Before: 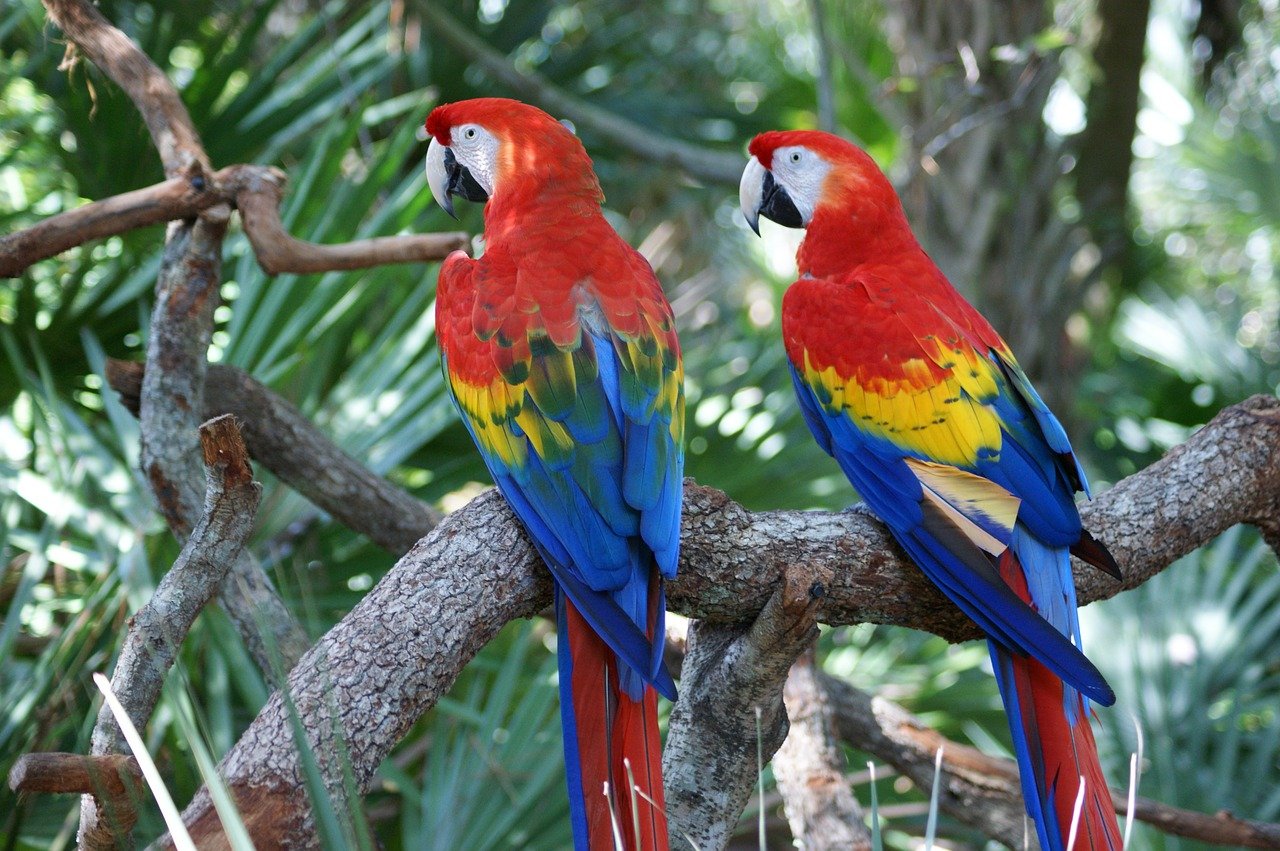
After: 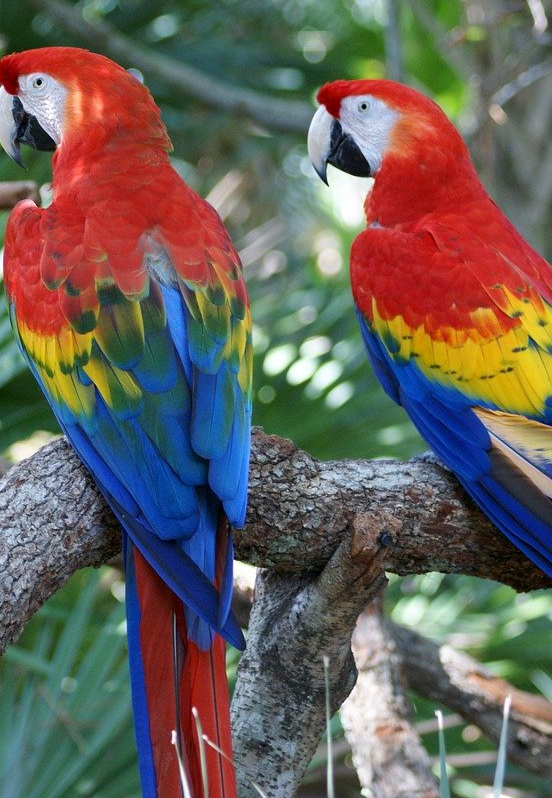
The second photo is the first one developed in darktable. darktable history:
crop: left 33.811%, top 6.01%, right 22.991%
exposure: black level correction 0.001, compensate highlight preservation false
